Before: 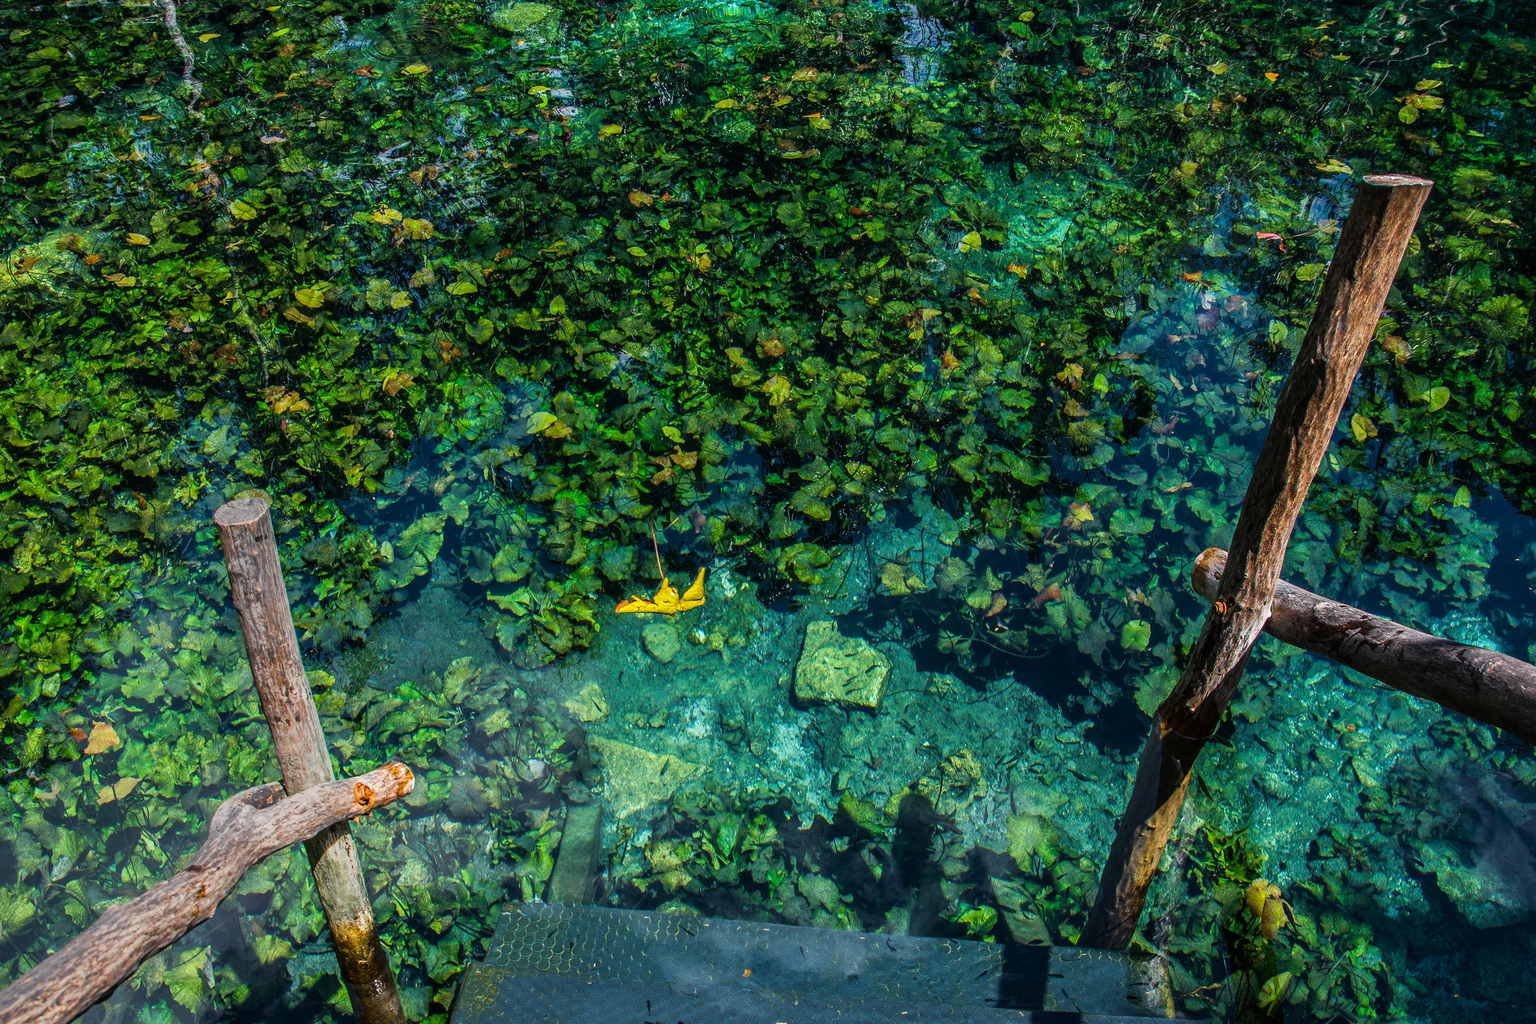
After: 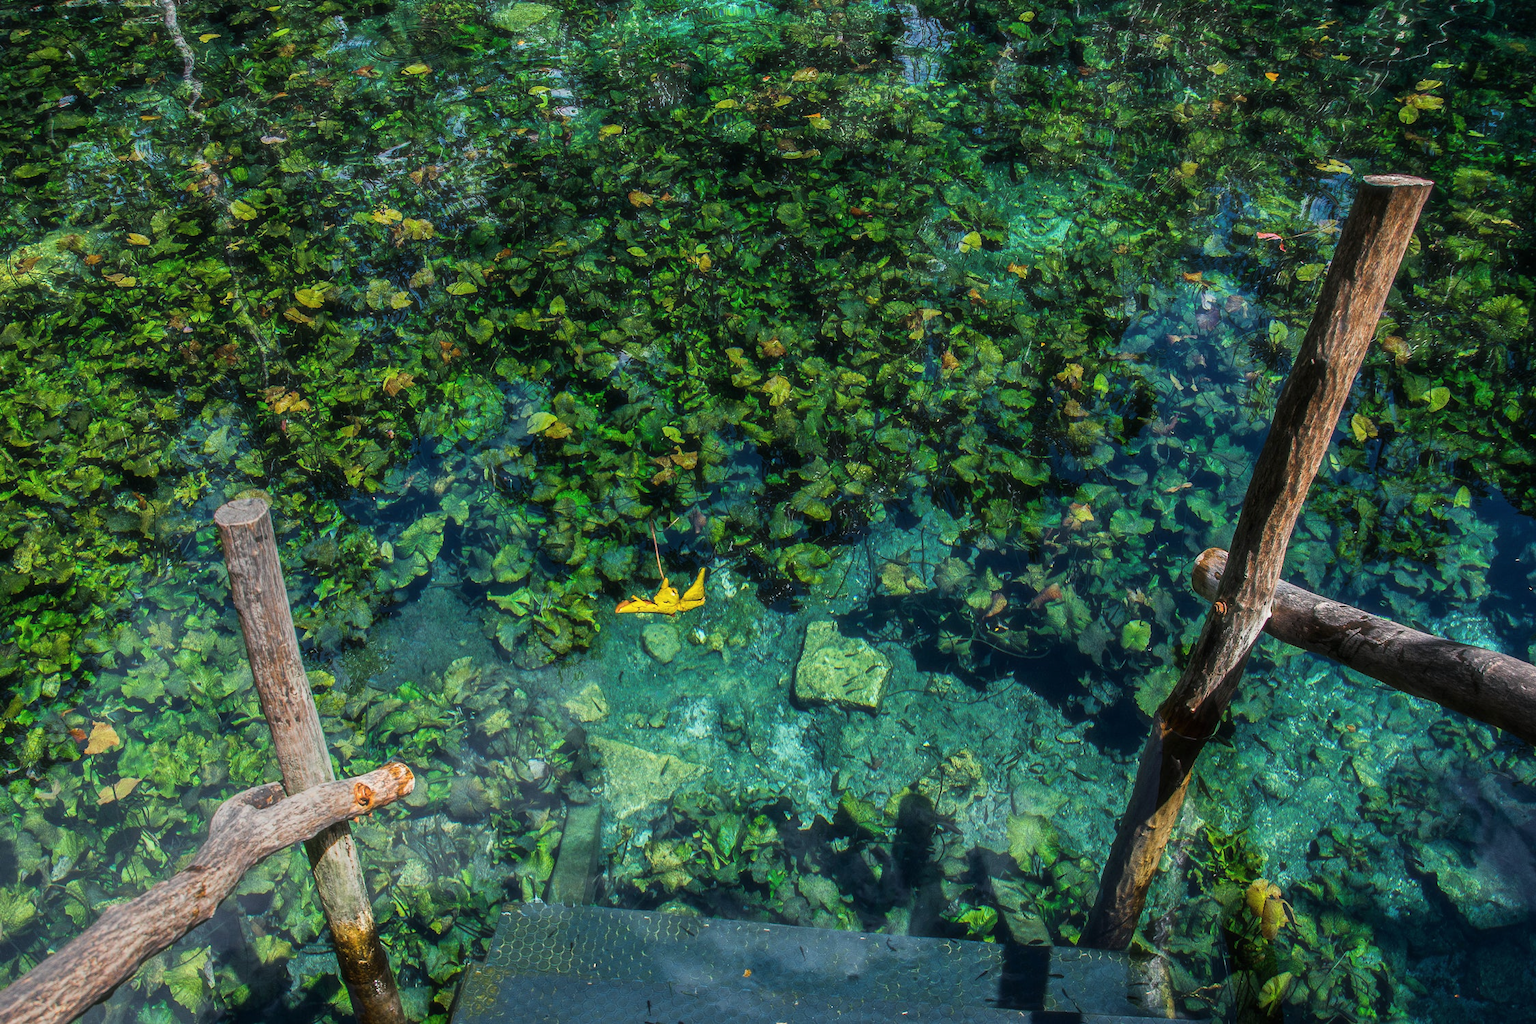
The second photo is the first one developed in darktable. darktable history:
haze removal: strength -0.101, compatibility mode true, adaptive false
